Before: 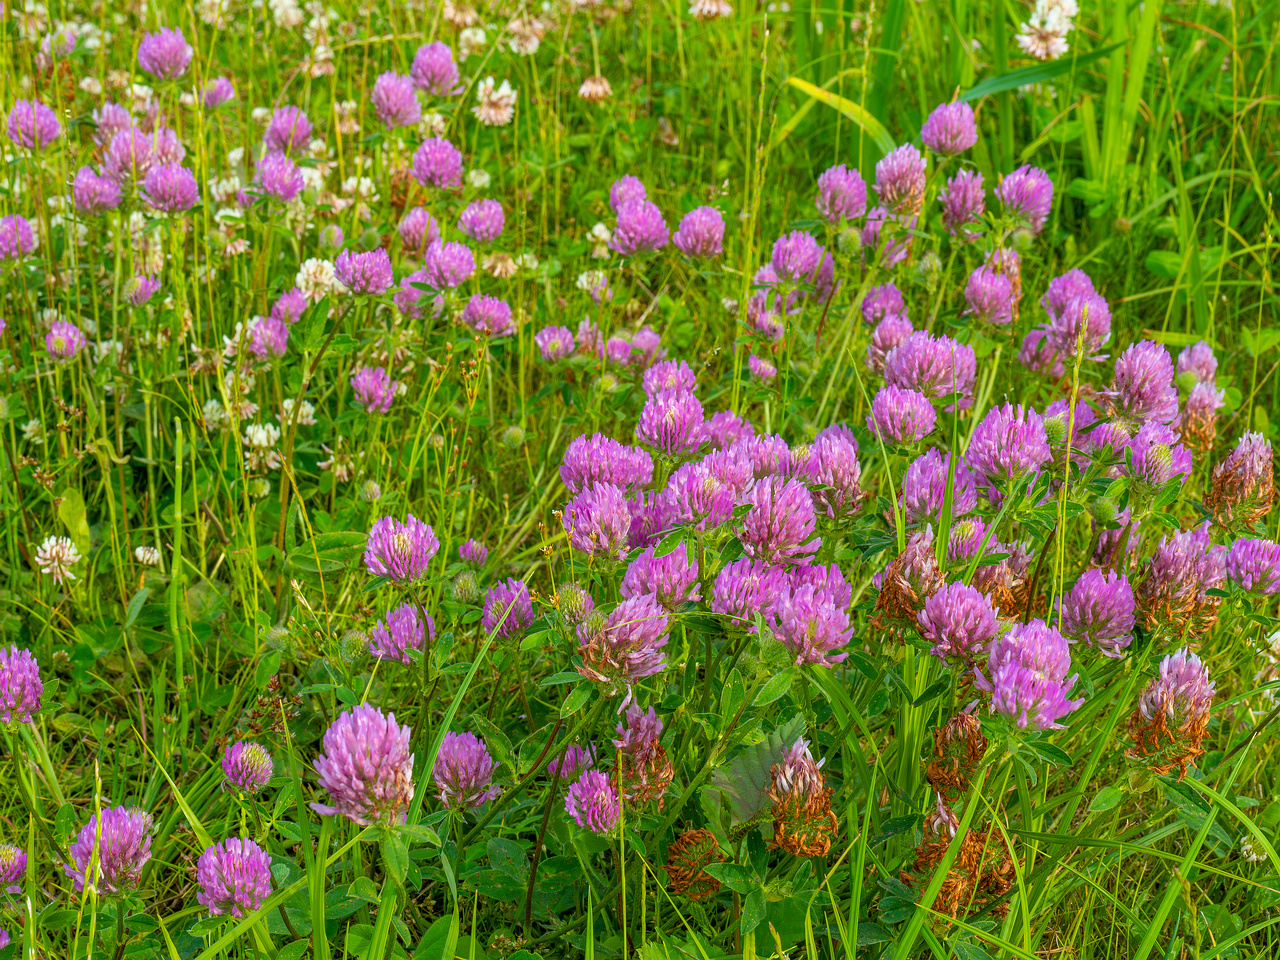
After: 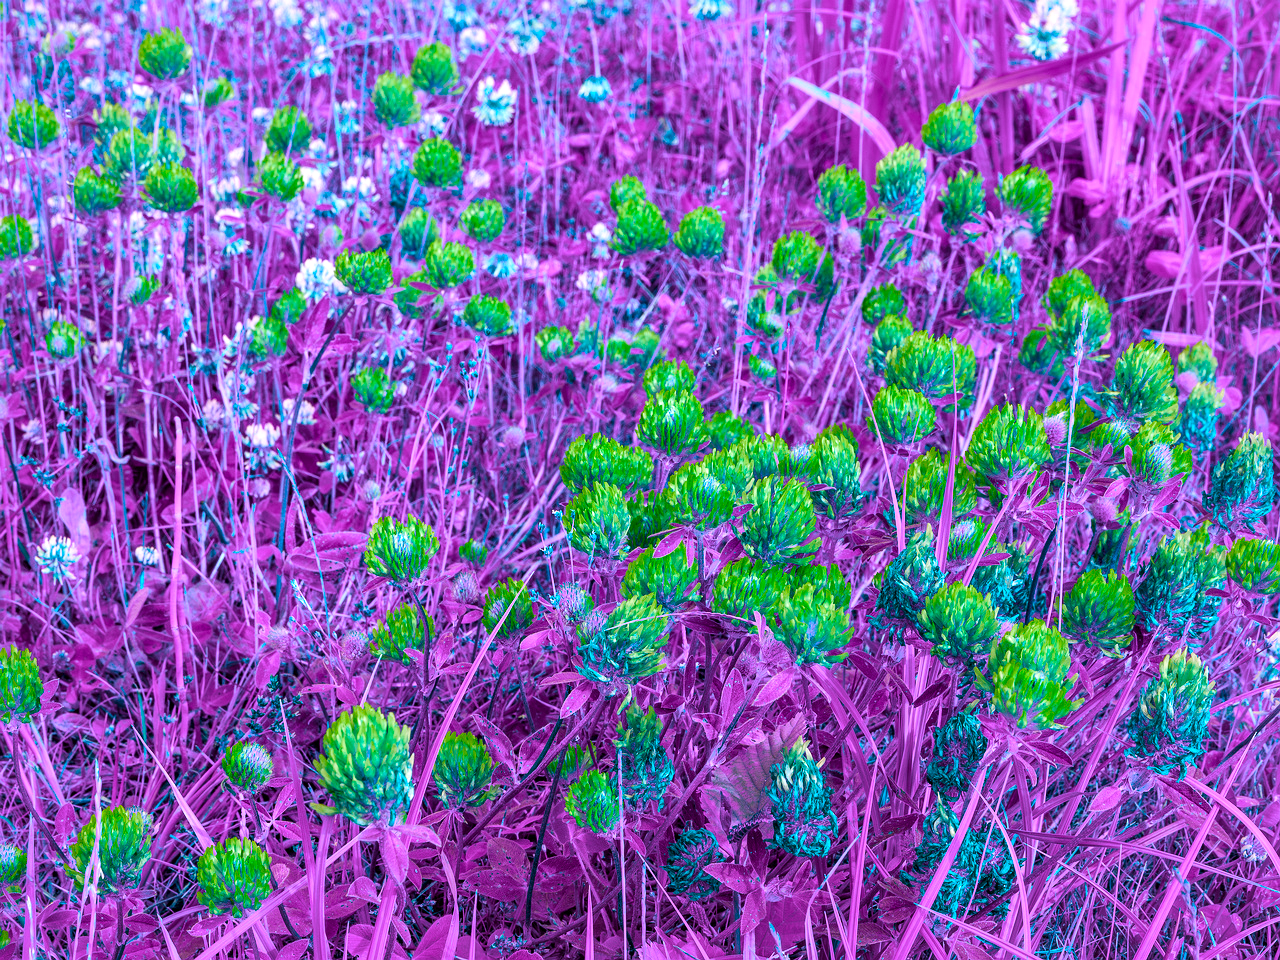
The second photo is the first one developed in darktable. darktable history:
color balance rgb: hue shift 180°, global vibrance 50%, contrast 0.32%
local contrast: mode bilateral grid, contrast 25, coarseness 60, detail 151%, midtone range 0.2
tone curve: curves: ch0 [(0, 0) (0.003, 0.003) (0.011, 0.011) (0.025, 0.025) (0.044, 0.044) (0.069, 0.068) (0.1, 0.099) (0.136, 0.134) (0.177, 0.175) (0.224, 0.222) (0.277, 0.274) (0.335, 0.331) (0.399, 0.395) (0.468, 0.463) (0.543, 0.554) (0.623, 0.632) (0.709, 0.716) (0.801, 0.805) (0.898, 0.9) (1, 1)], preserve colors none
